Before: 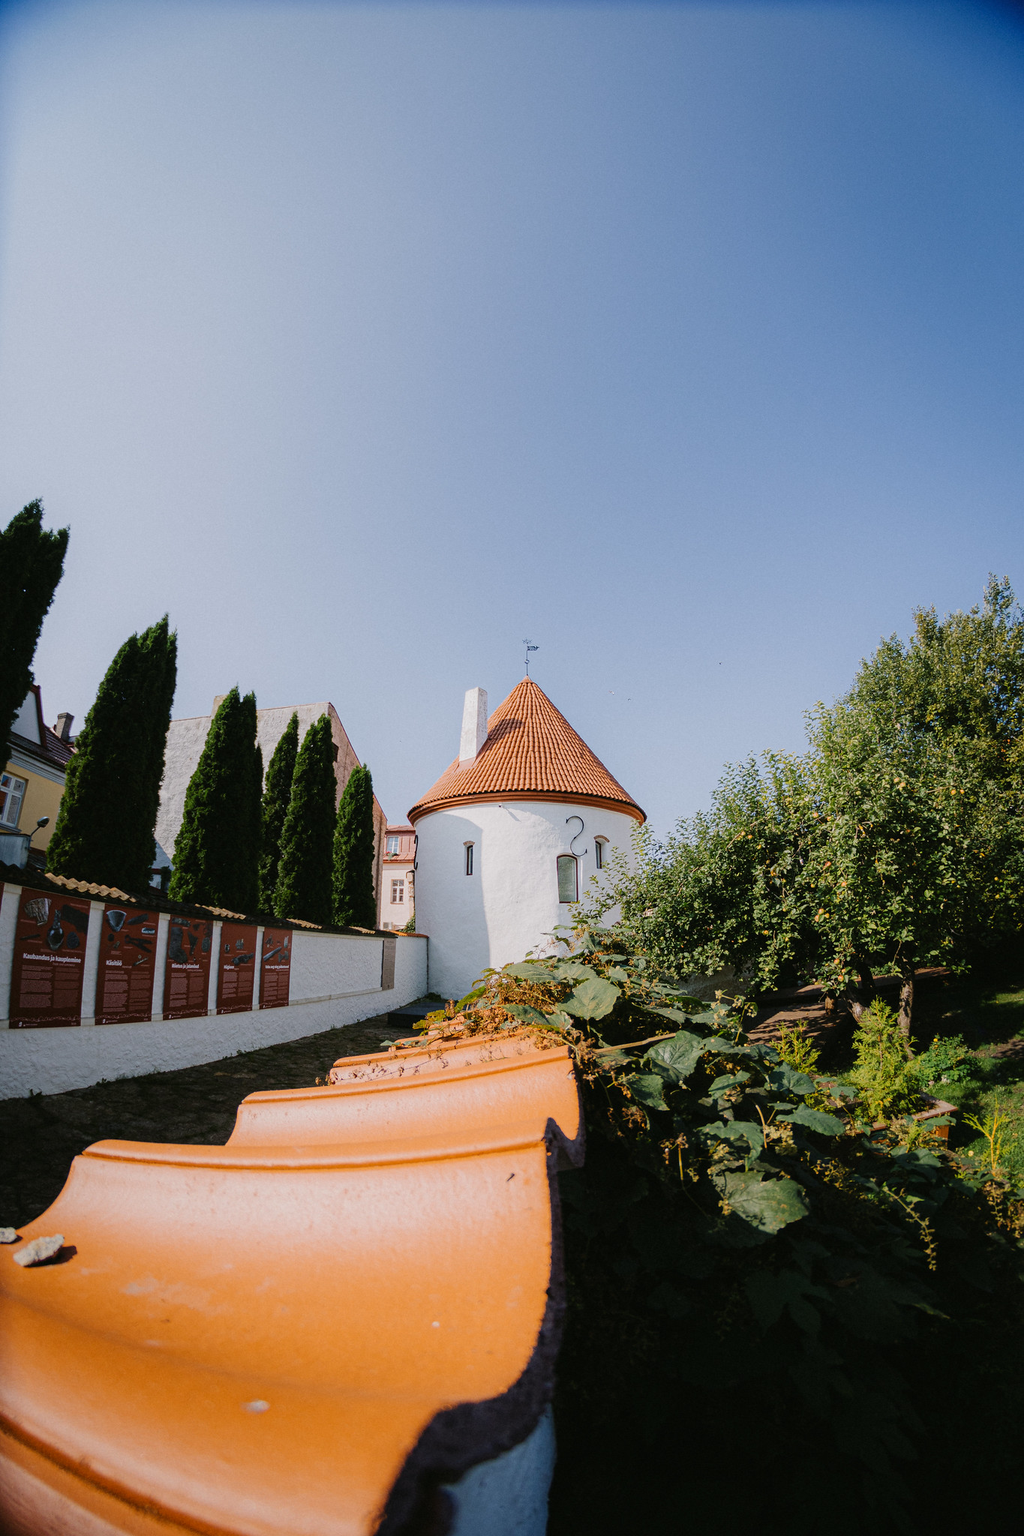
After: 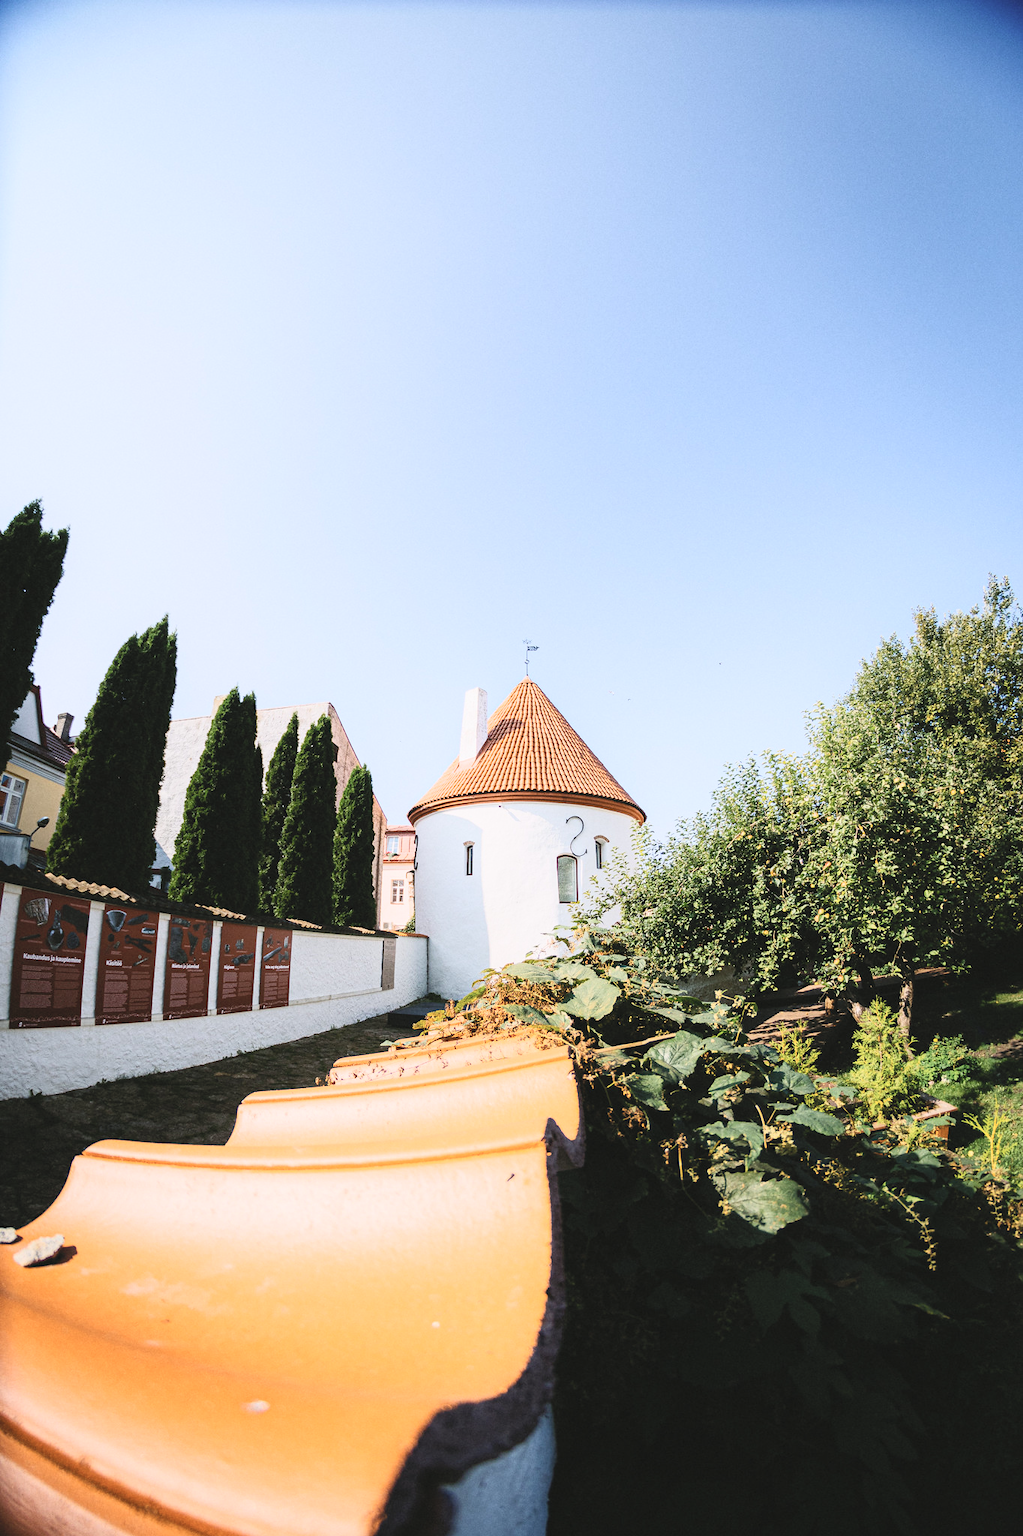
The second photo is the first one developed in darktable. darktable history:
contrast brightness saturation: contrast 0.373, brightness 0.529
